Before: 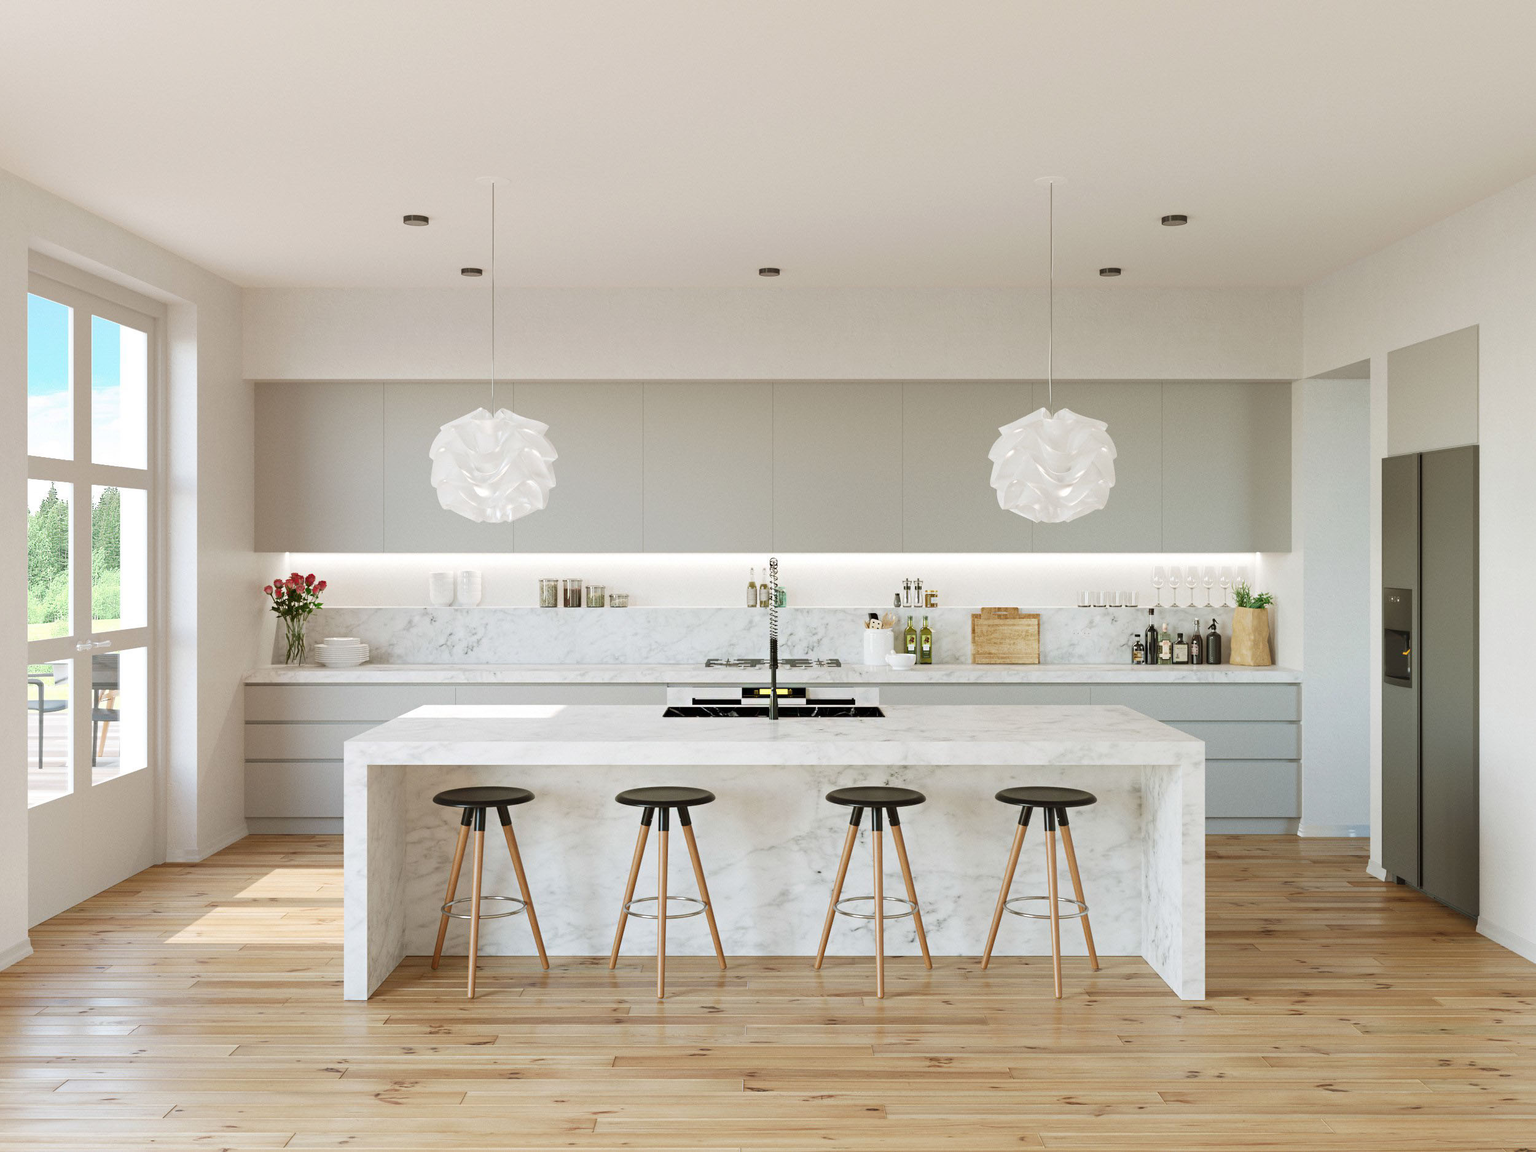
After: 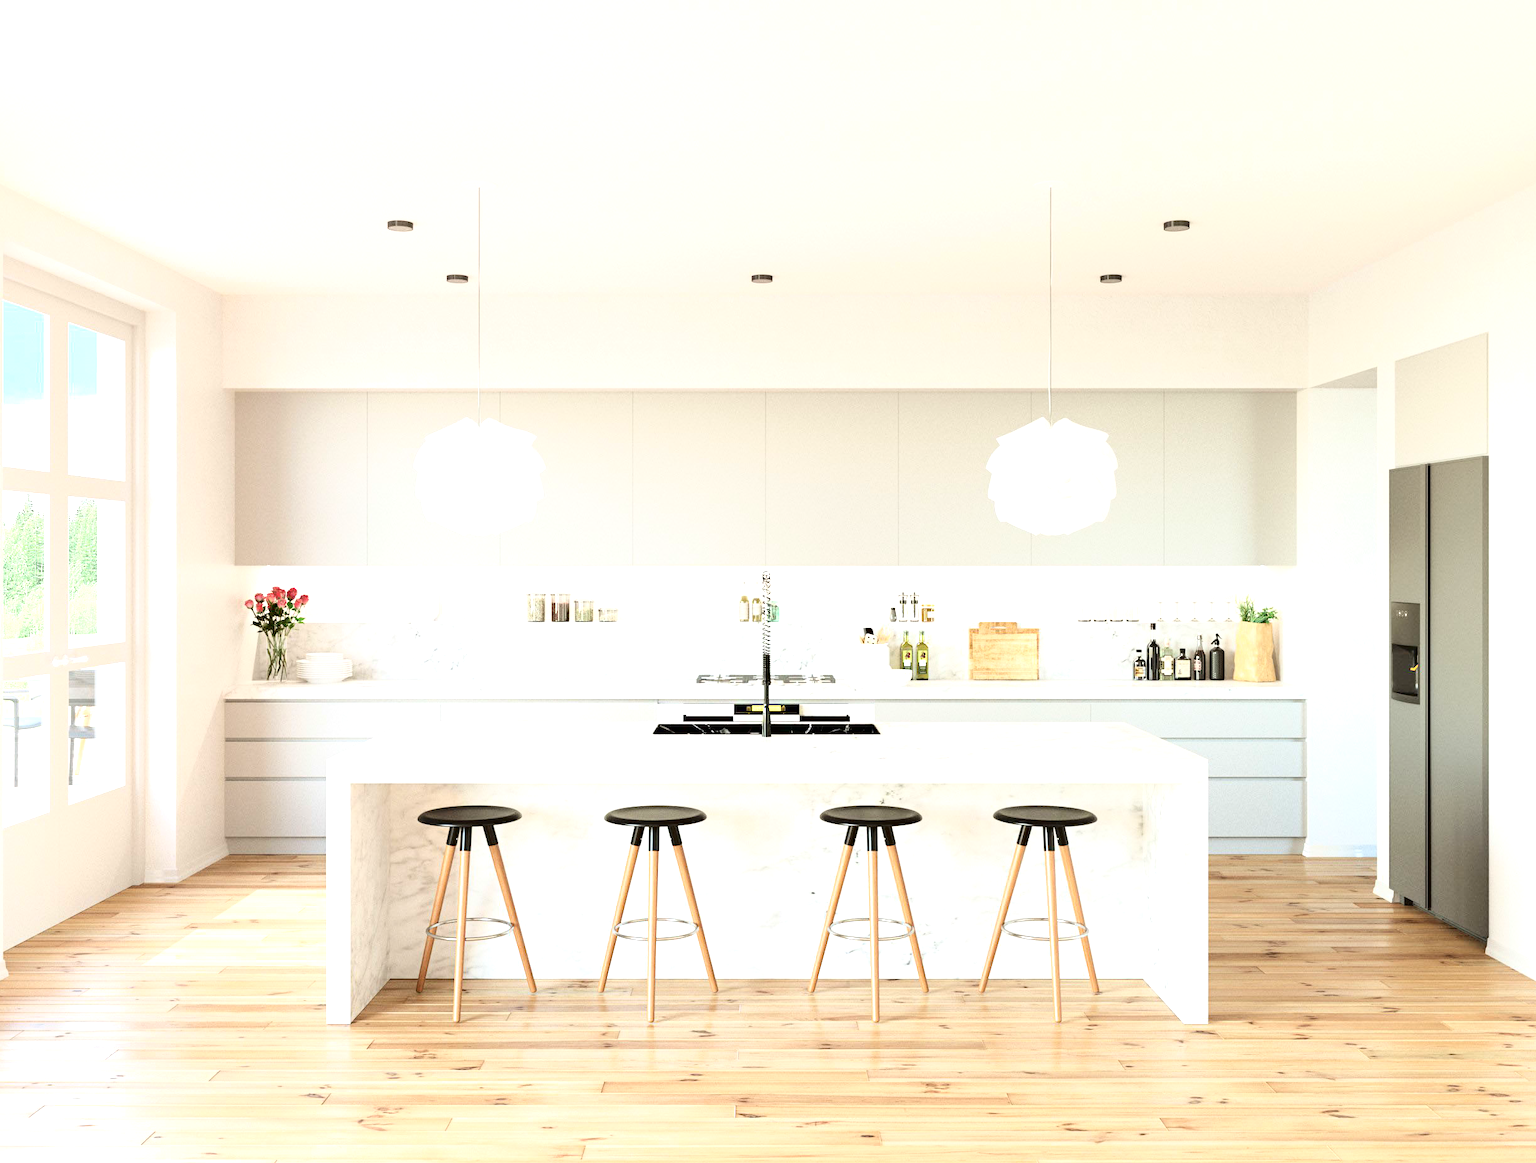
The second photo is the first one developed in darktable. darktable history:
crop and rotate: left 1.66%, right 0.623%, bottom 1.369%
exposure: black level correction 0, exposure 1.001 EV, compensate highlight preservation false
tone curve: curves: ch0 [(0, 0) (0.003, 0.003) (0.011, 0.005) (0.025, 0.008) (0.044, 0.012) (0.069, 0.02) (0.1, 0.031) (0.136, 0.047) (0.177, 0.088) (0.224, 0.141) (0.277, 0.222) (0.335, 0.32) (0.399, 0.422) (0.468, 0.523) (0.543, 0.623) (0.623, 0.716) (0.709, 0.796) (0.801, 0.878) (0.898, 0.957) (1, 1)], color space Lab, independent channels, preserve colors none
